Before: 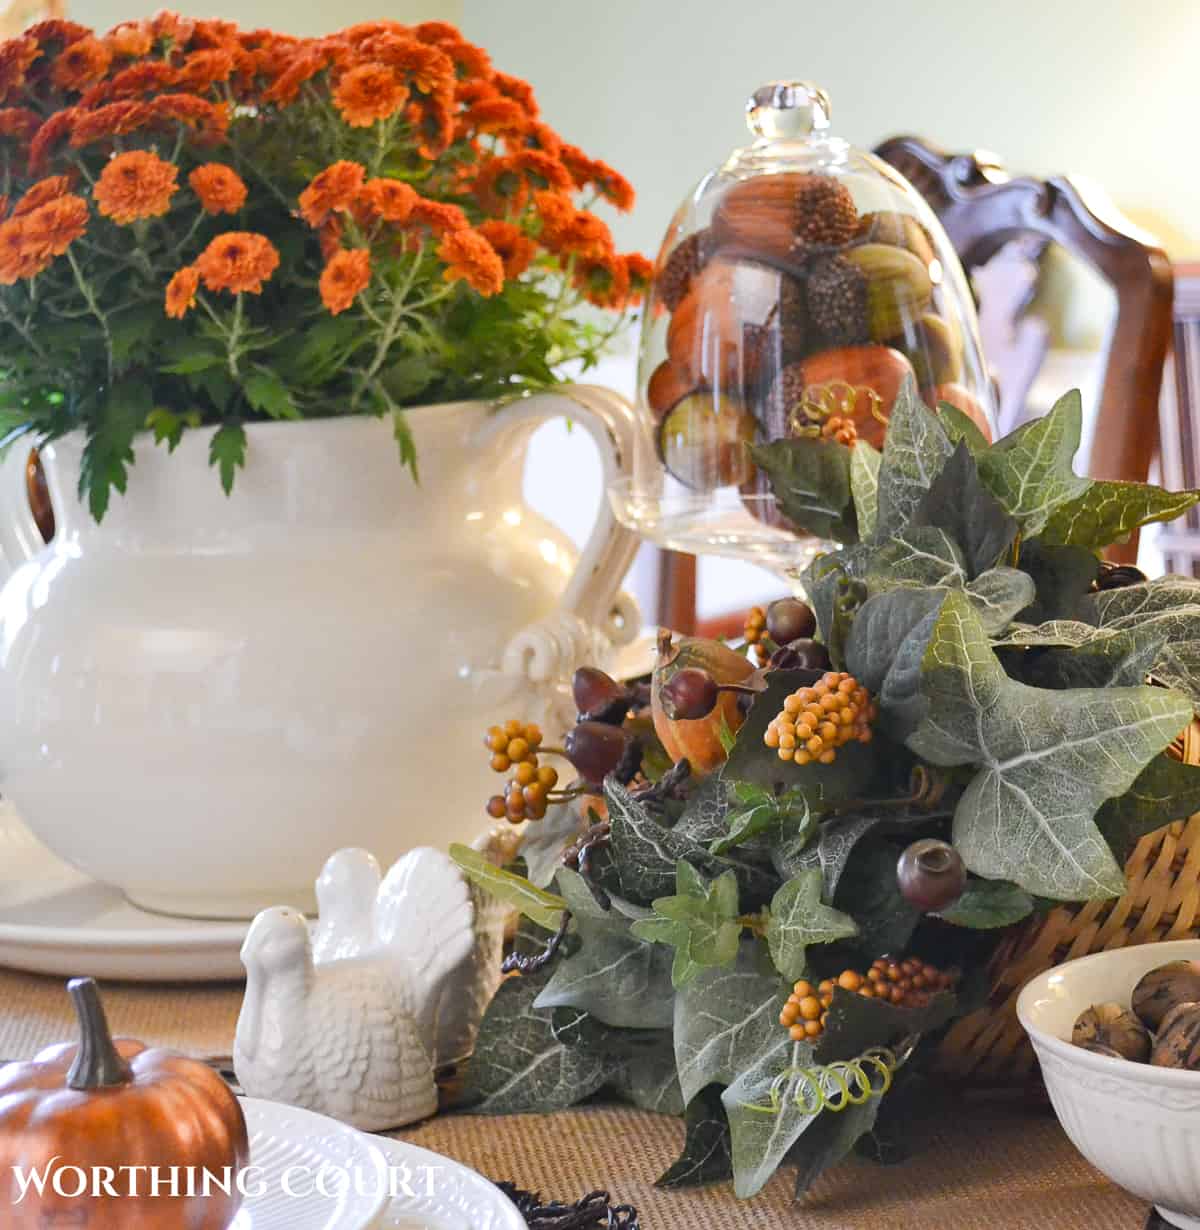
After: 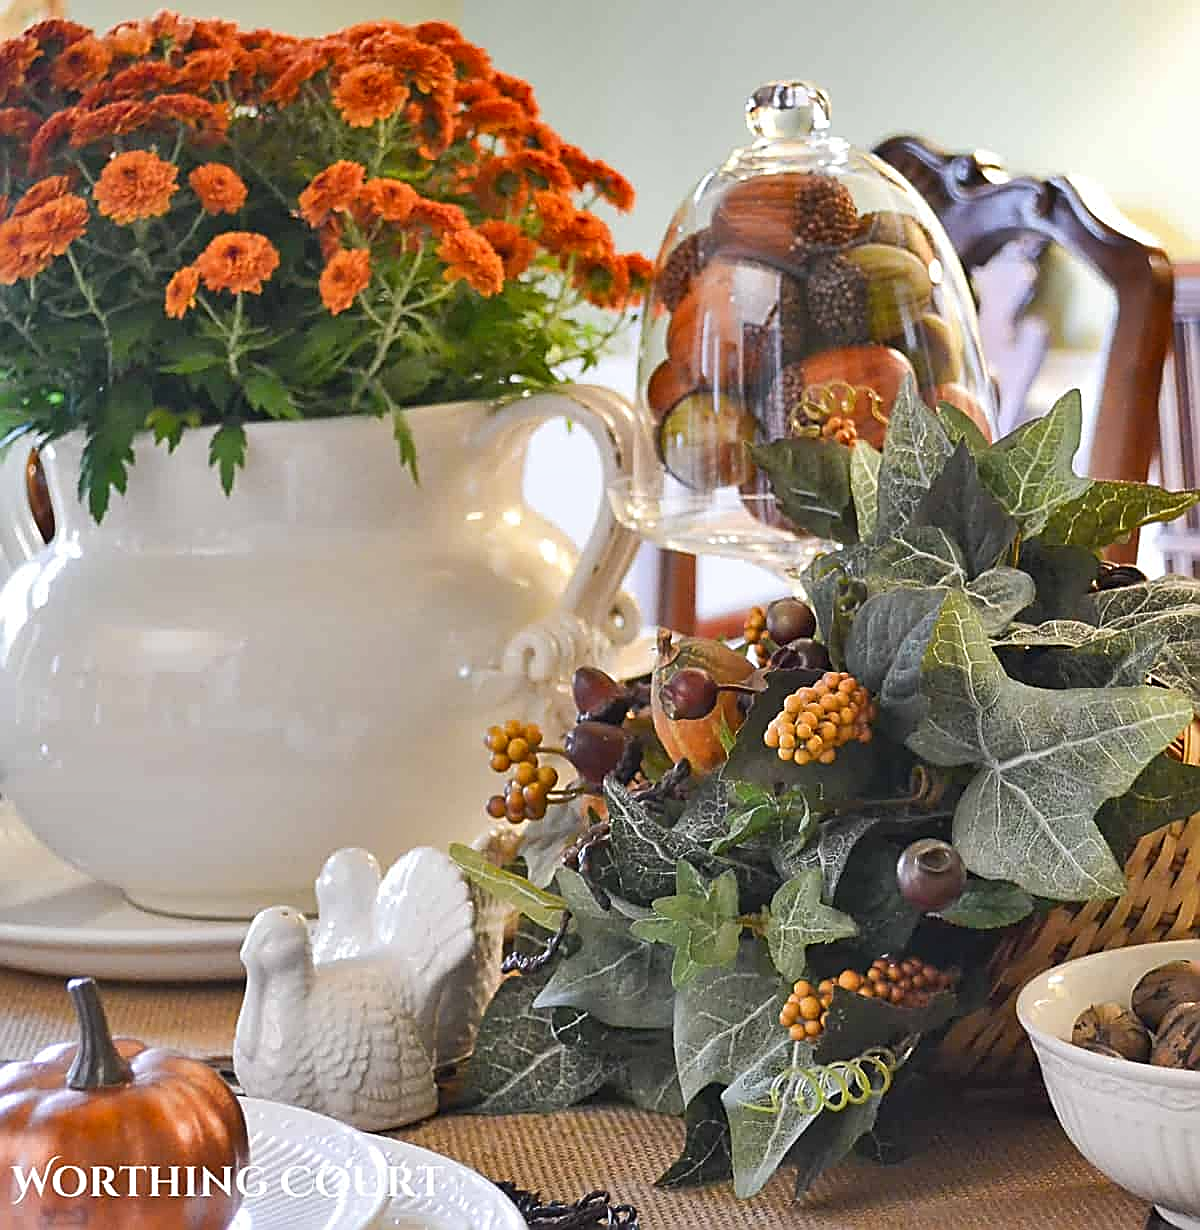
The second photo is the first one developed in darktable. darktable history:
exposure: compensate highlight preservation false
shadows and highlights: soften with gaussian
white balance: emerald 1
sharpen: amount 1
